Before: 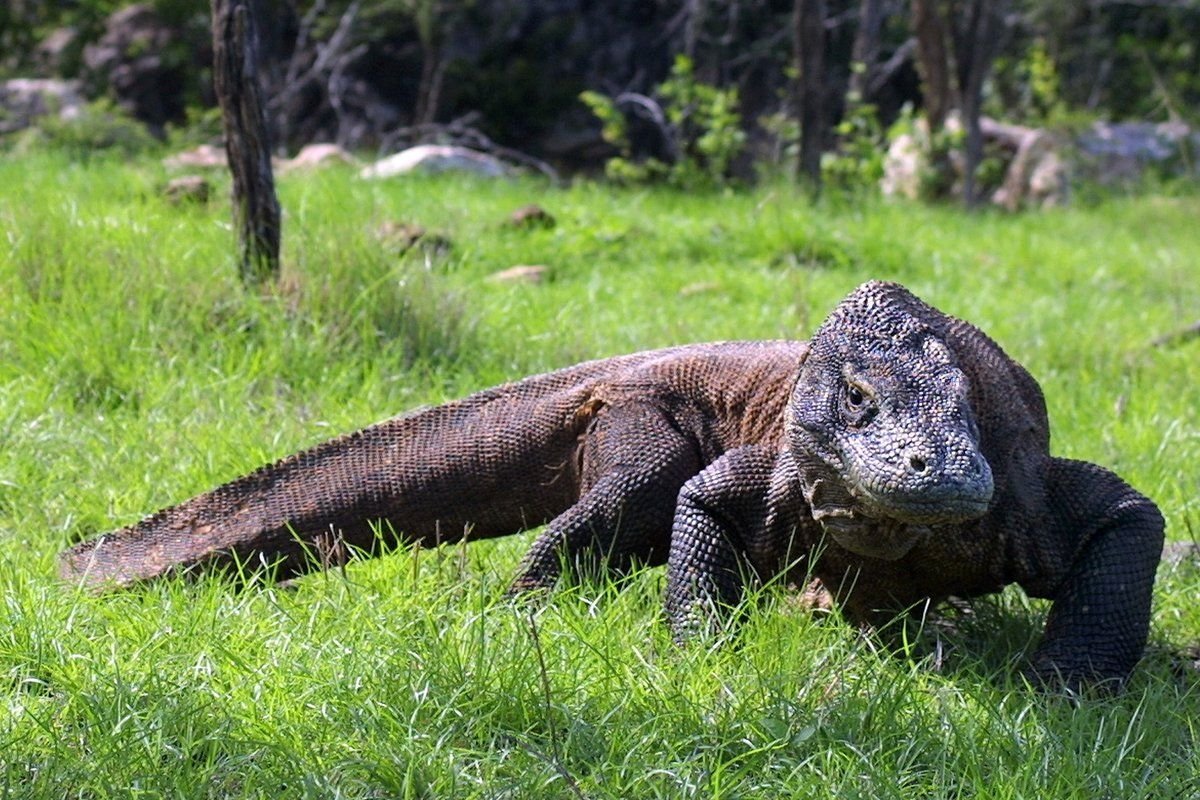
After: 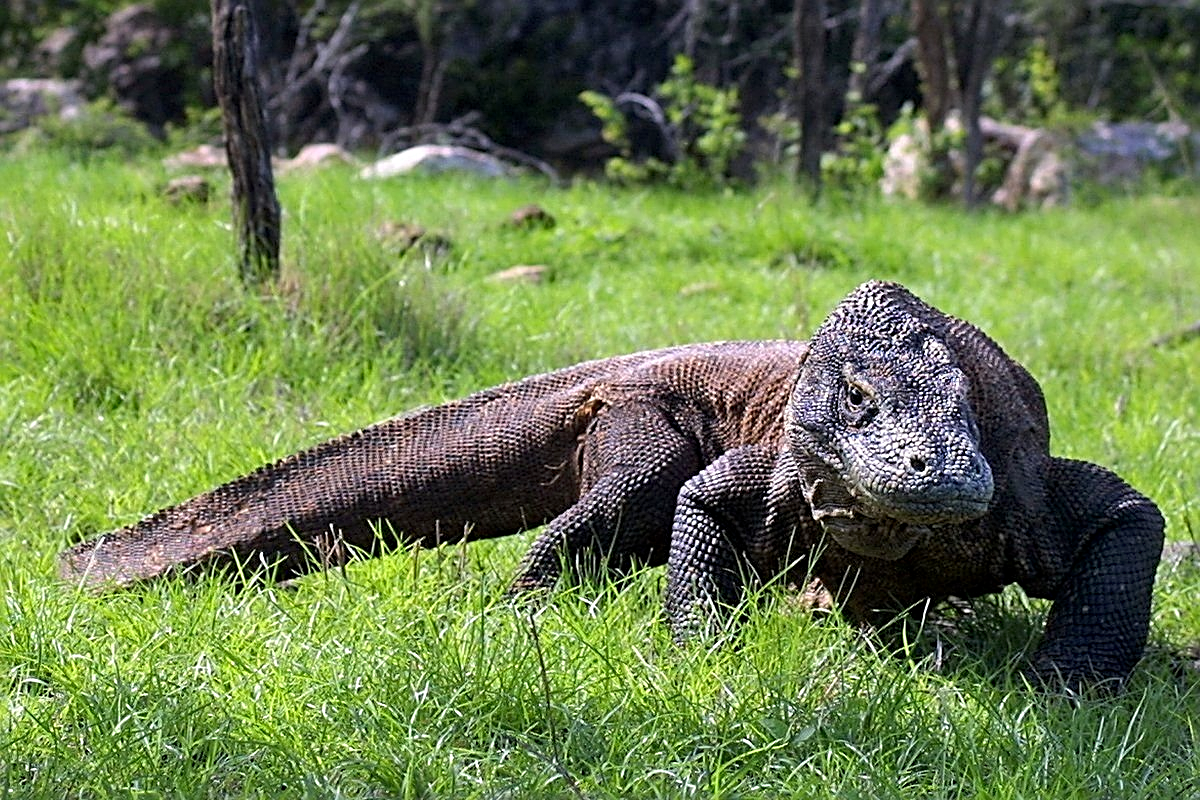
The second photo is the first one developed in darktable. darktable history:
exposure: black level correction 0.002, compensate highlight preservation false
shadows and highlights: shadows 31.55, highlights -32.68, soften with gaussian
sharpen: radius 2.648, amount 0.672
